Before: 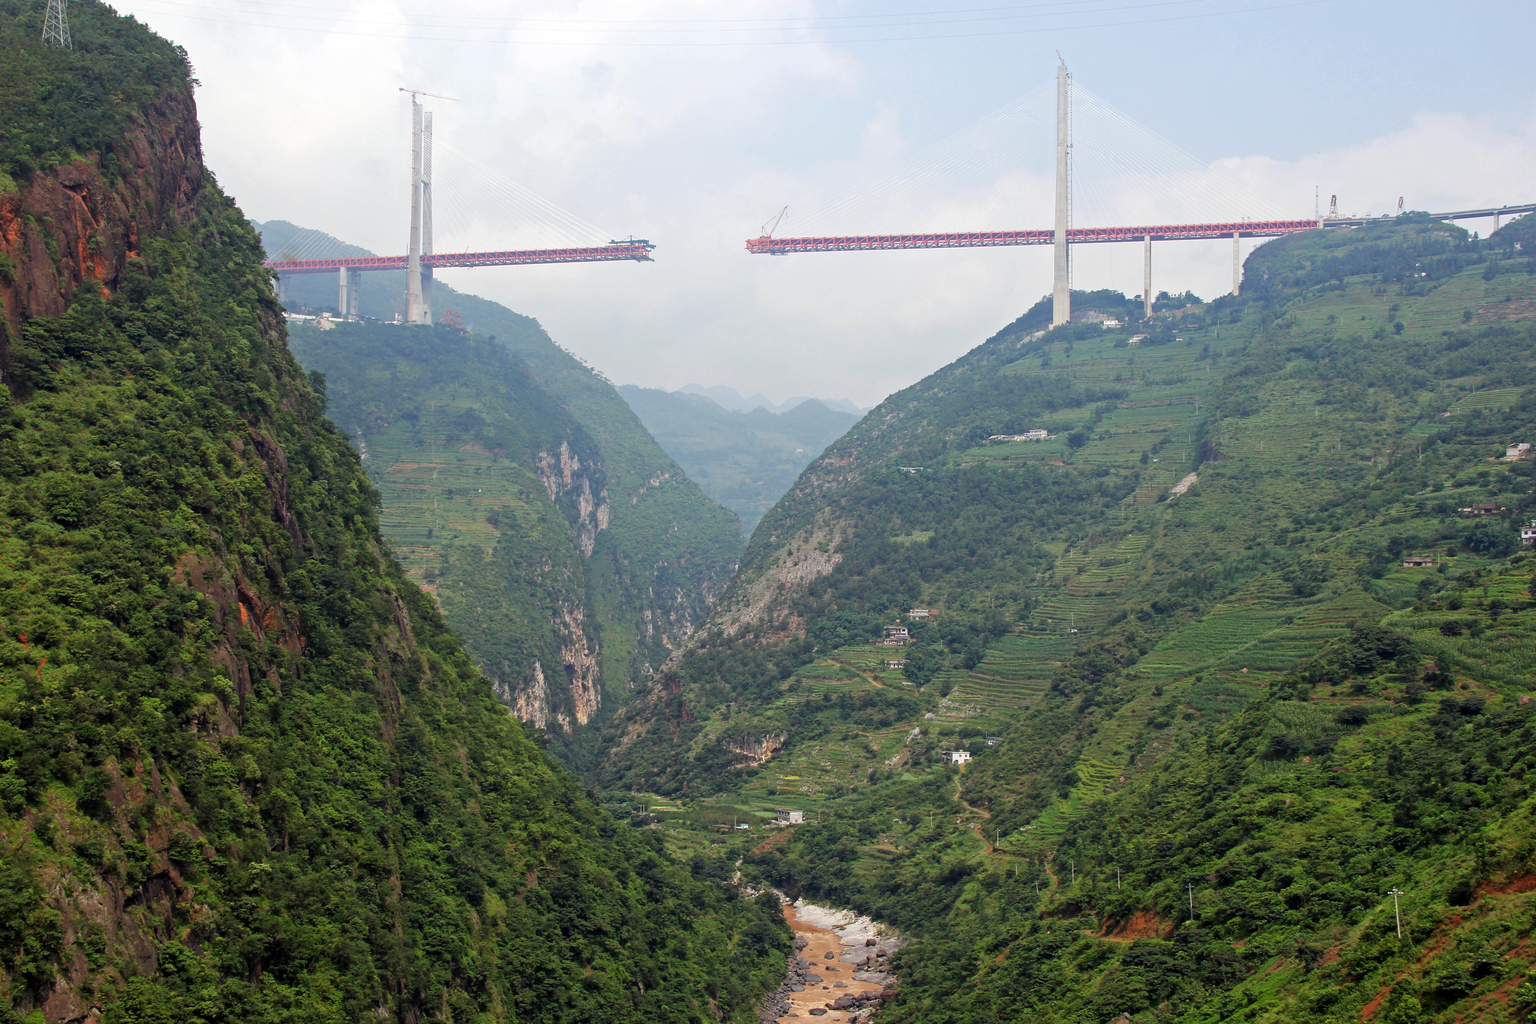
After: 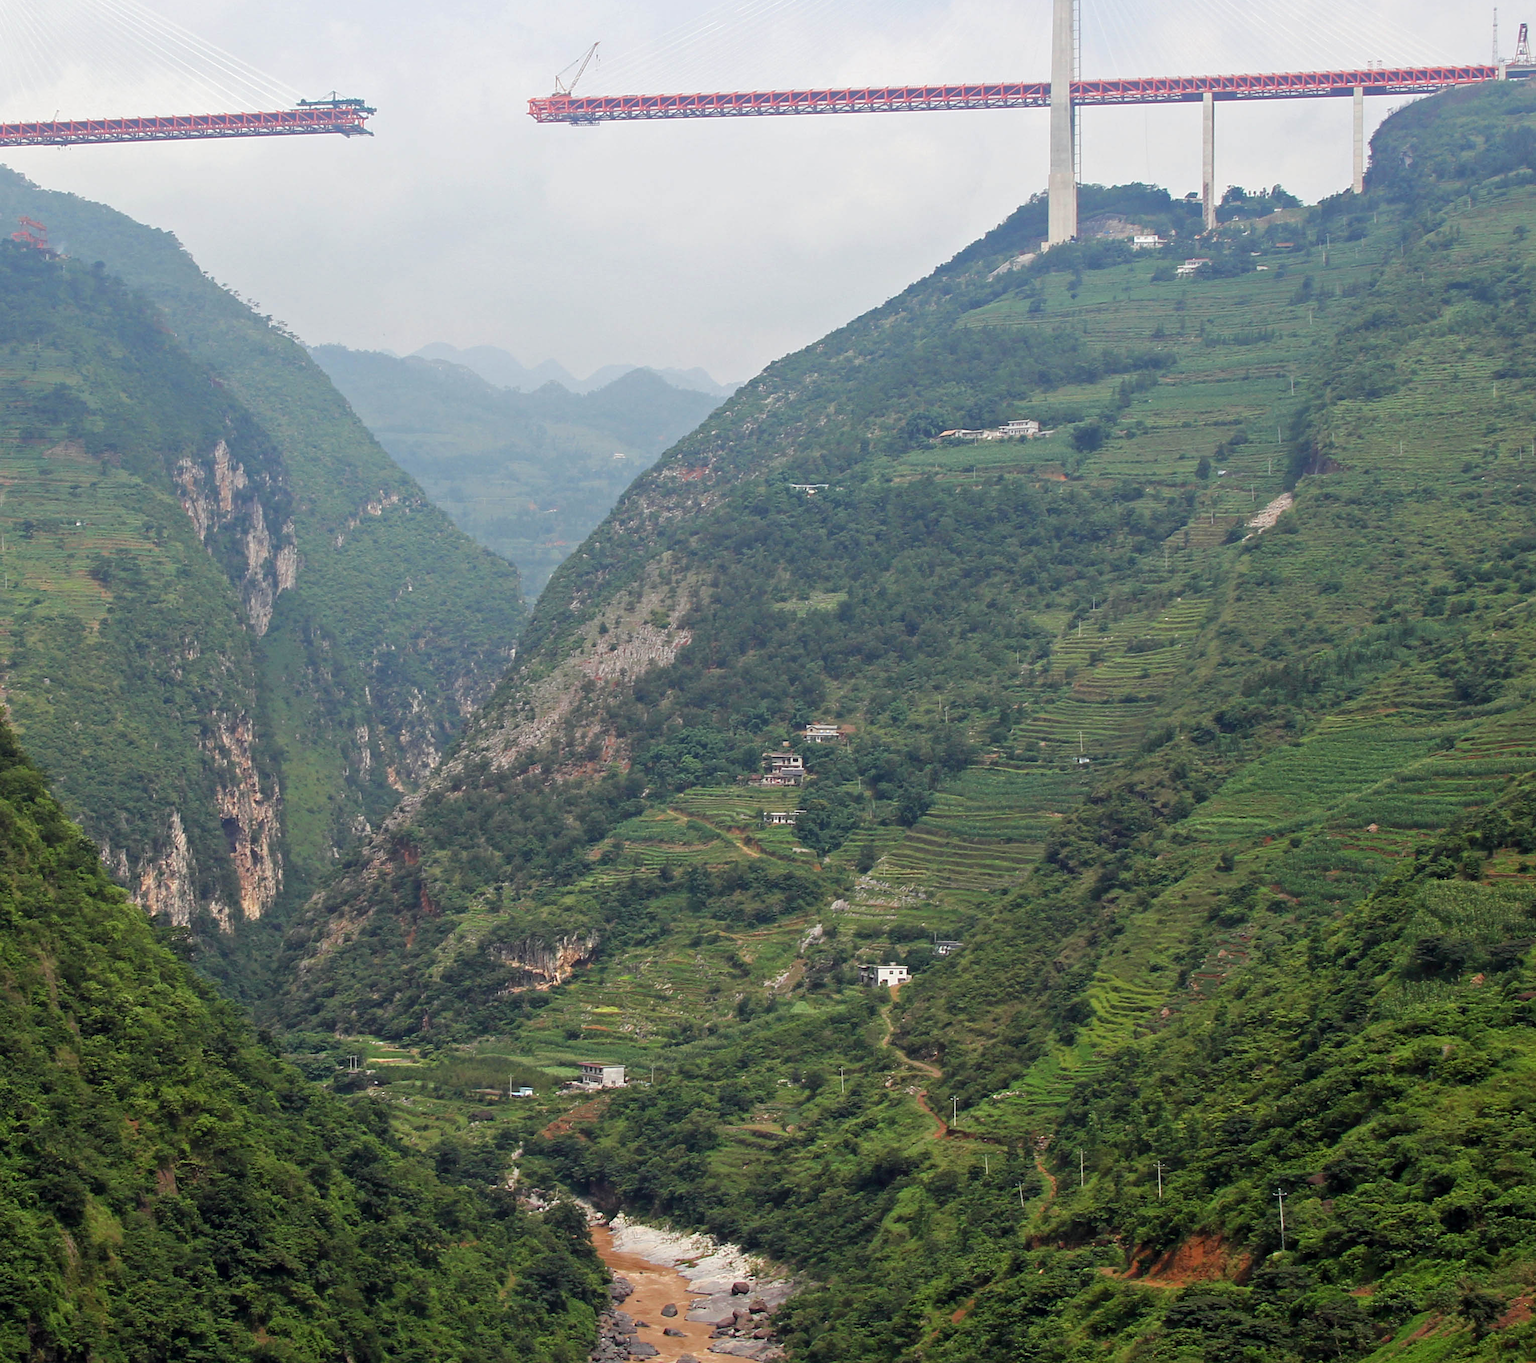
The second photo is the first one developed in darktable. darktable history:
crop and rotate: left 28.256%, top 17.734%, right 12.656%, bottom 3.573%
sharpen: amount 0.2
